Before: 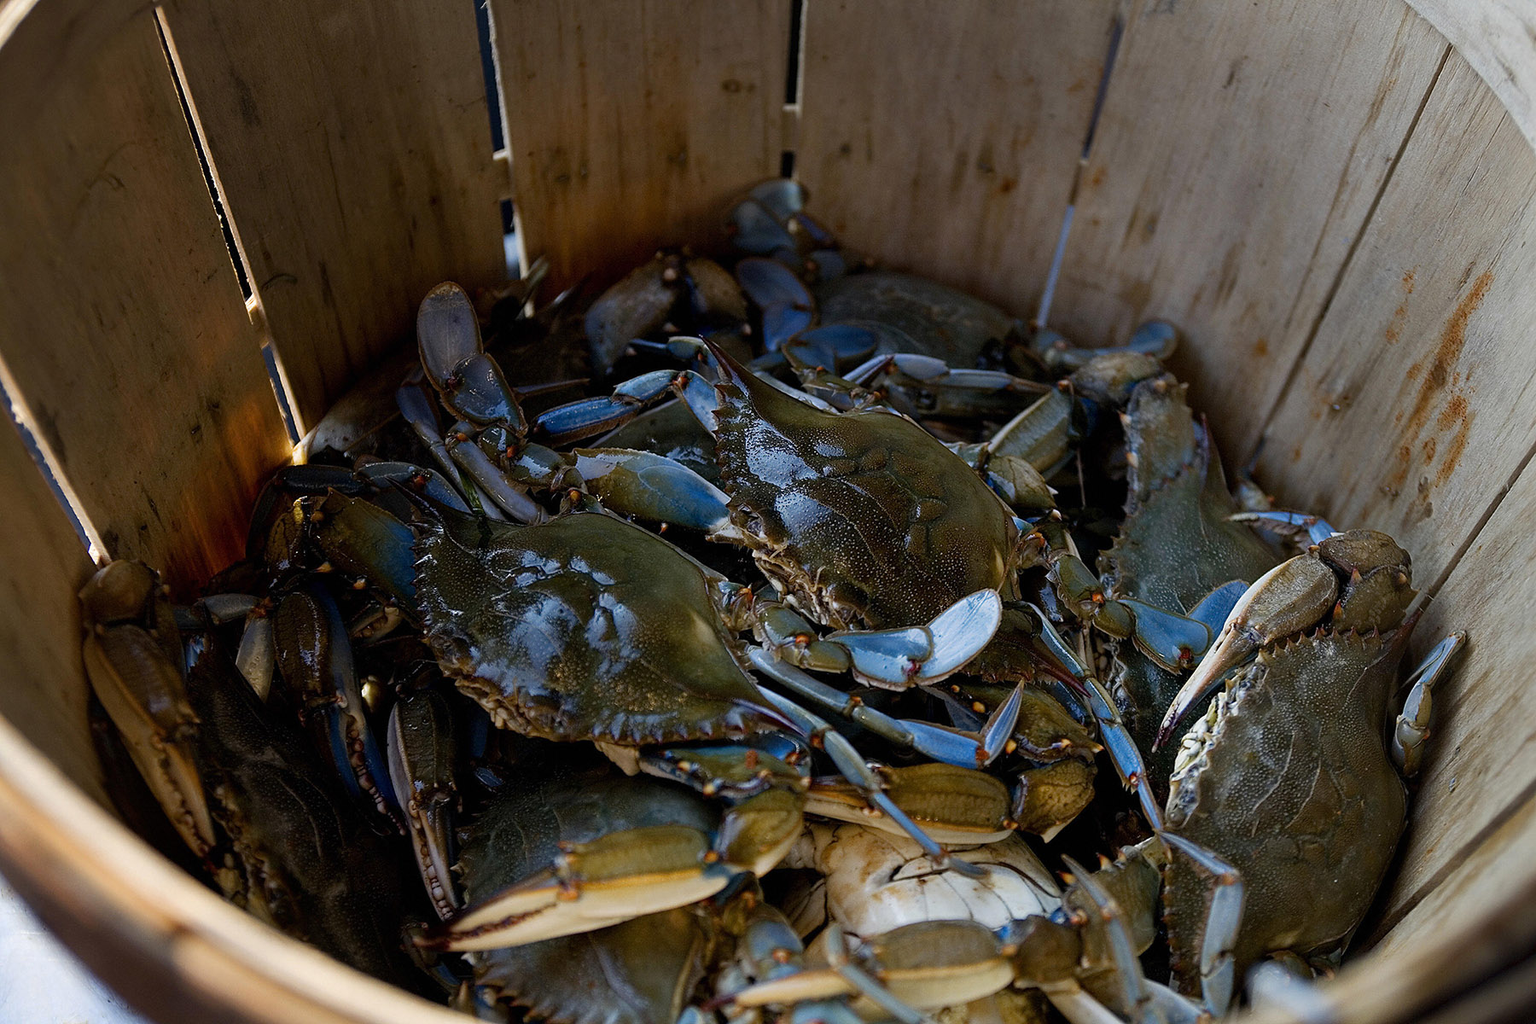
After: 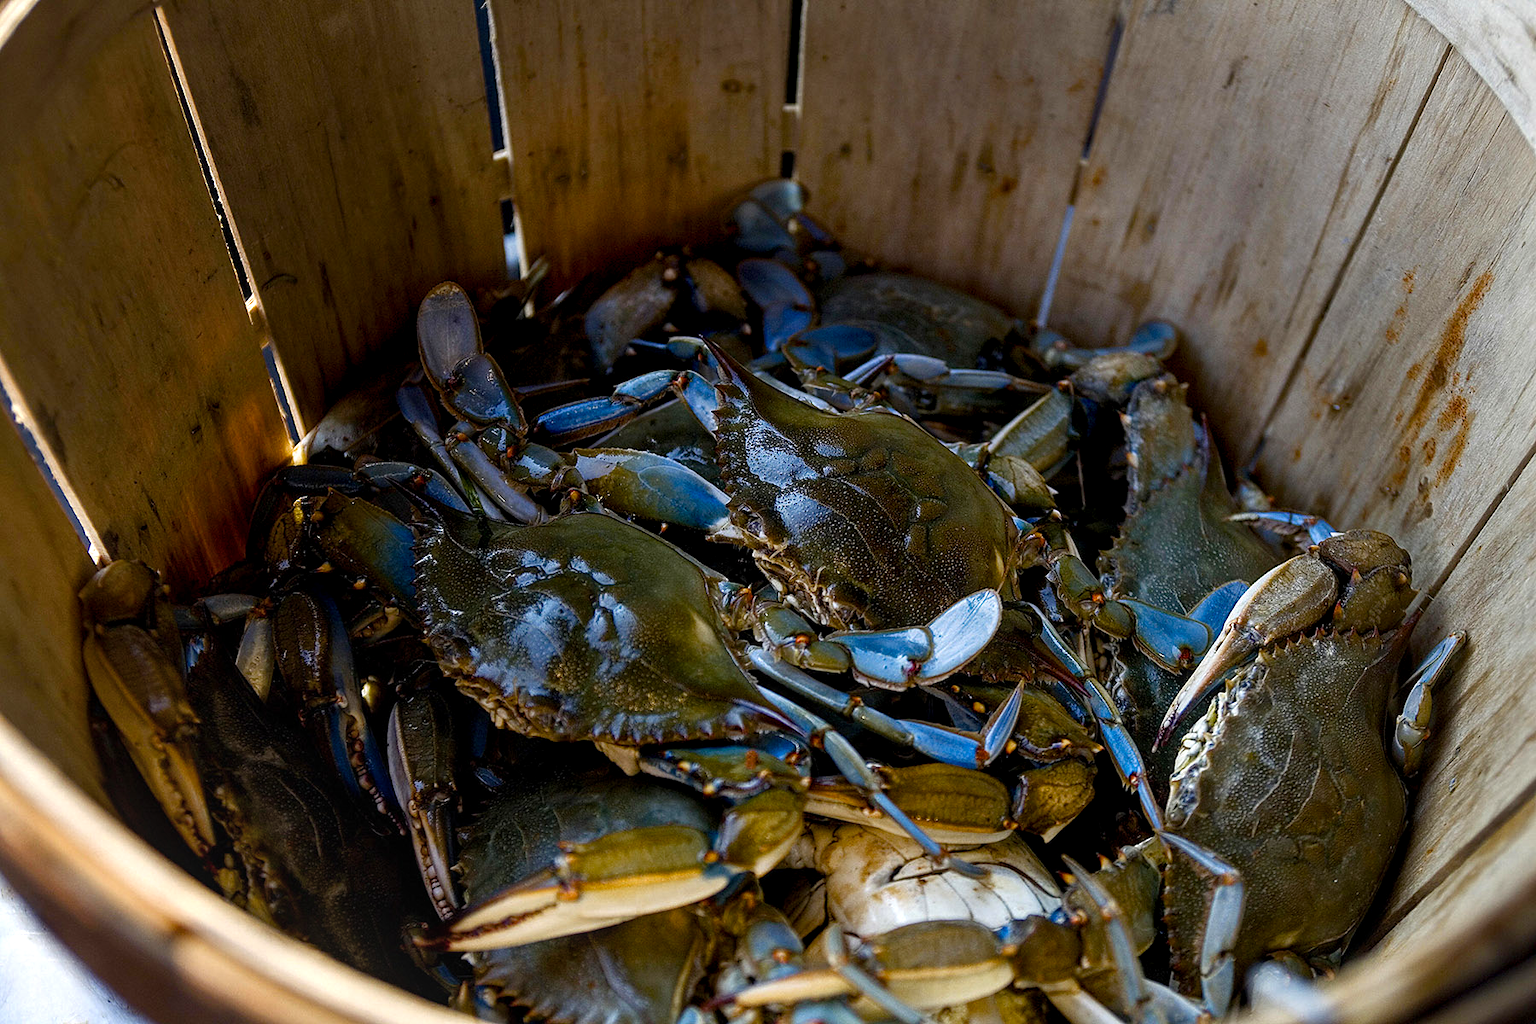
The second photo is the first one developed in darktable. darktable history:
local contrast: on, module defaults
color balance rgb: perceptual saturation grading › global saturation 20%, perceptual saturation grading › highlights -25.879%, perceptual saturation grading › shadows 24.083%, perceptual brilliance grading › highlights 11.381%, global vibrance 15.099%
